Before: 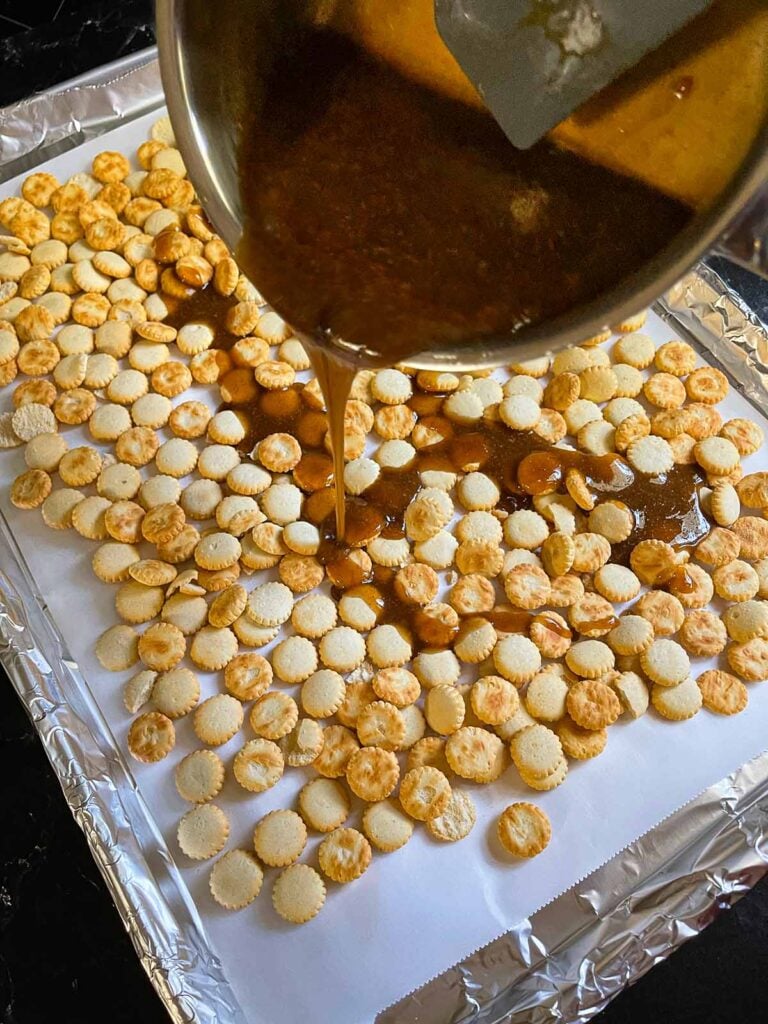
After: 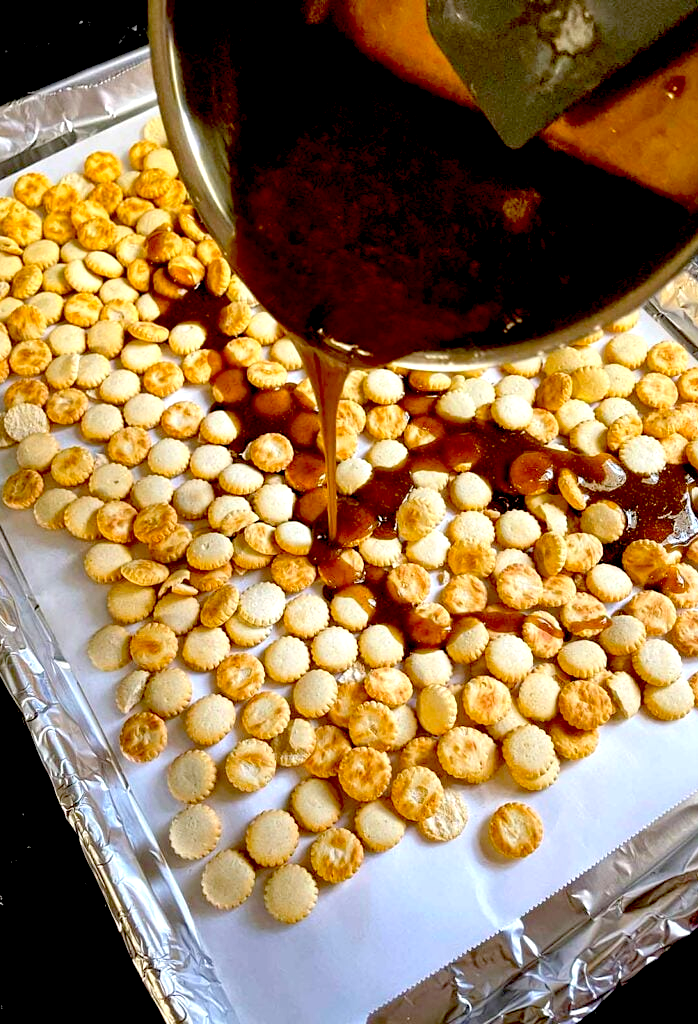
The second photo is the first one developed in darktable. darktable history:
exposure: black level correction 0.041, exposure 0.5 EV, compensate highlight preservation false
crop and rotate: left 1.073%, right 8.008%
